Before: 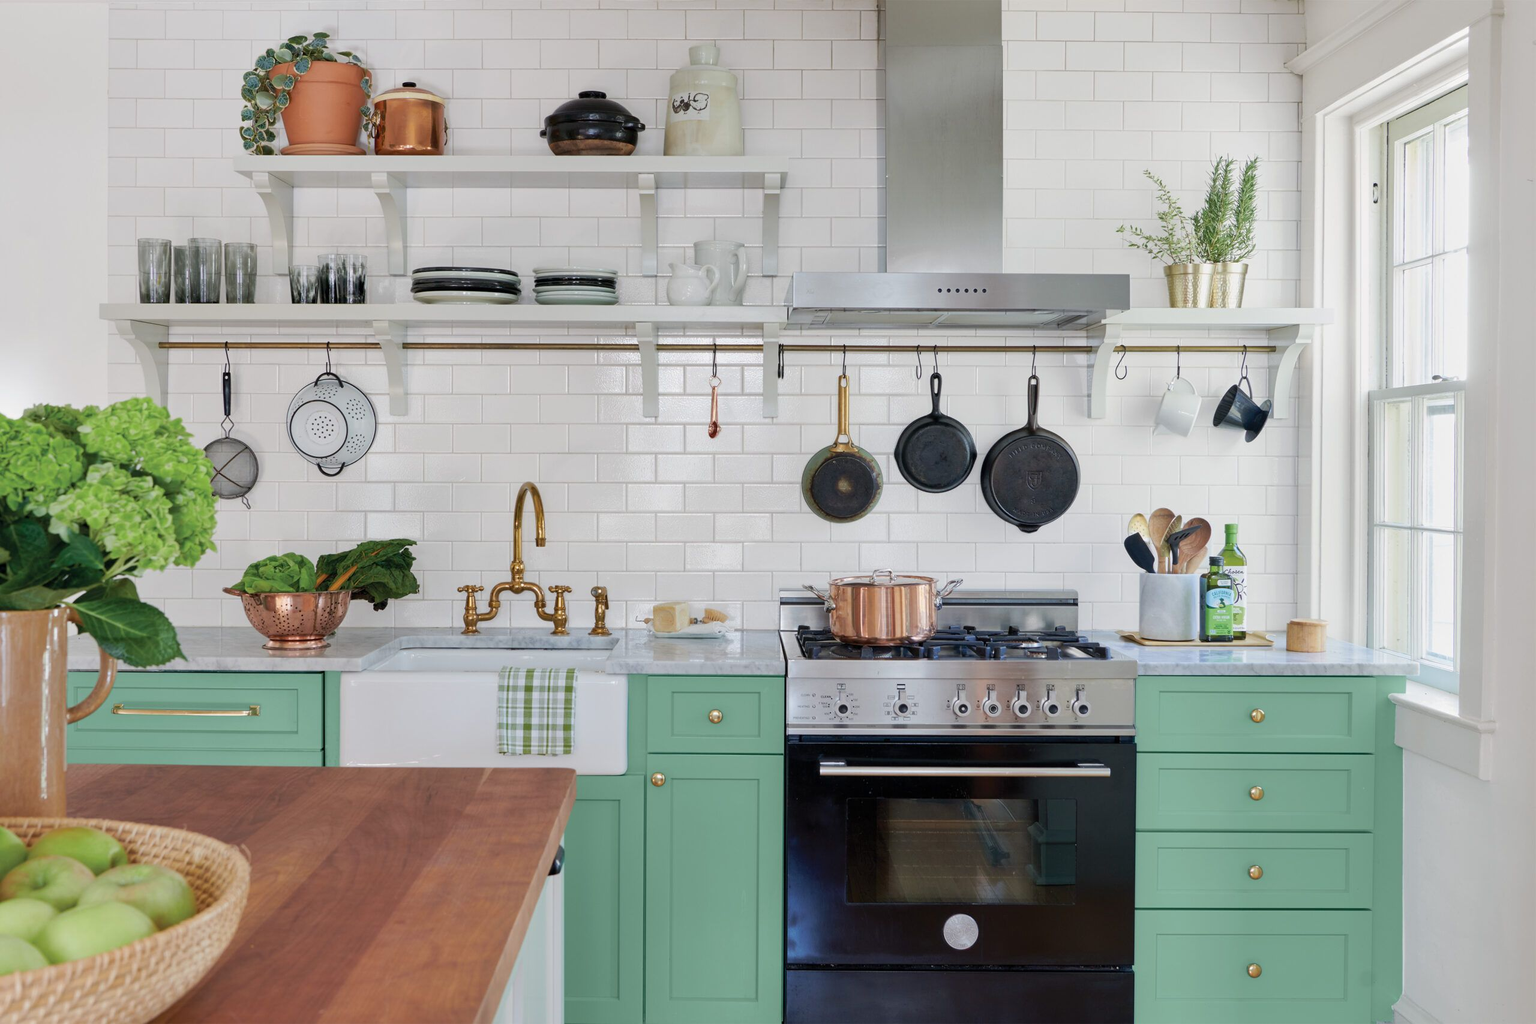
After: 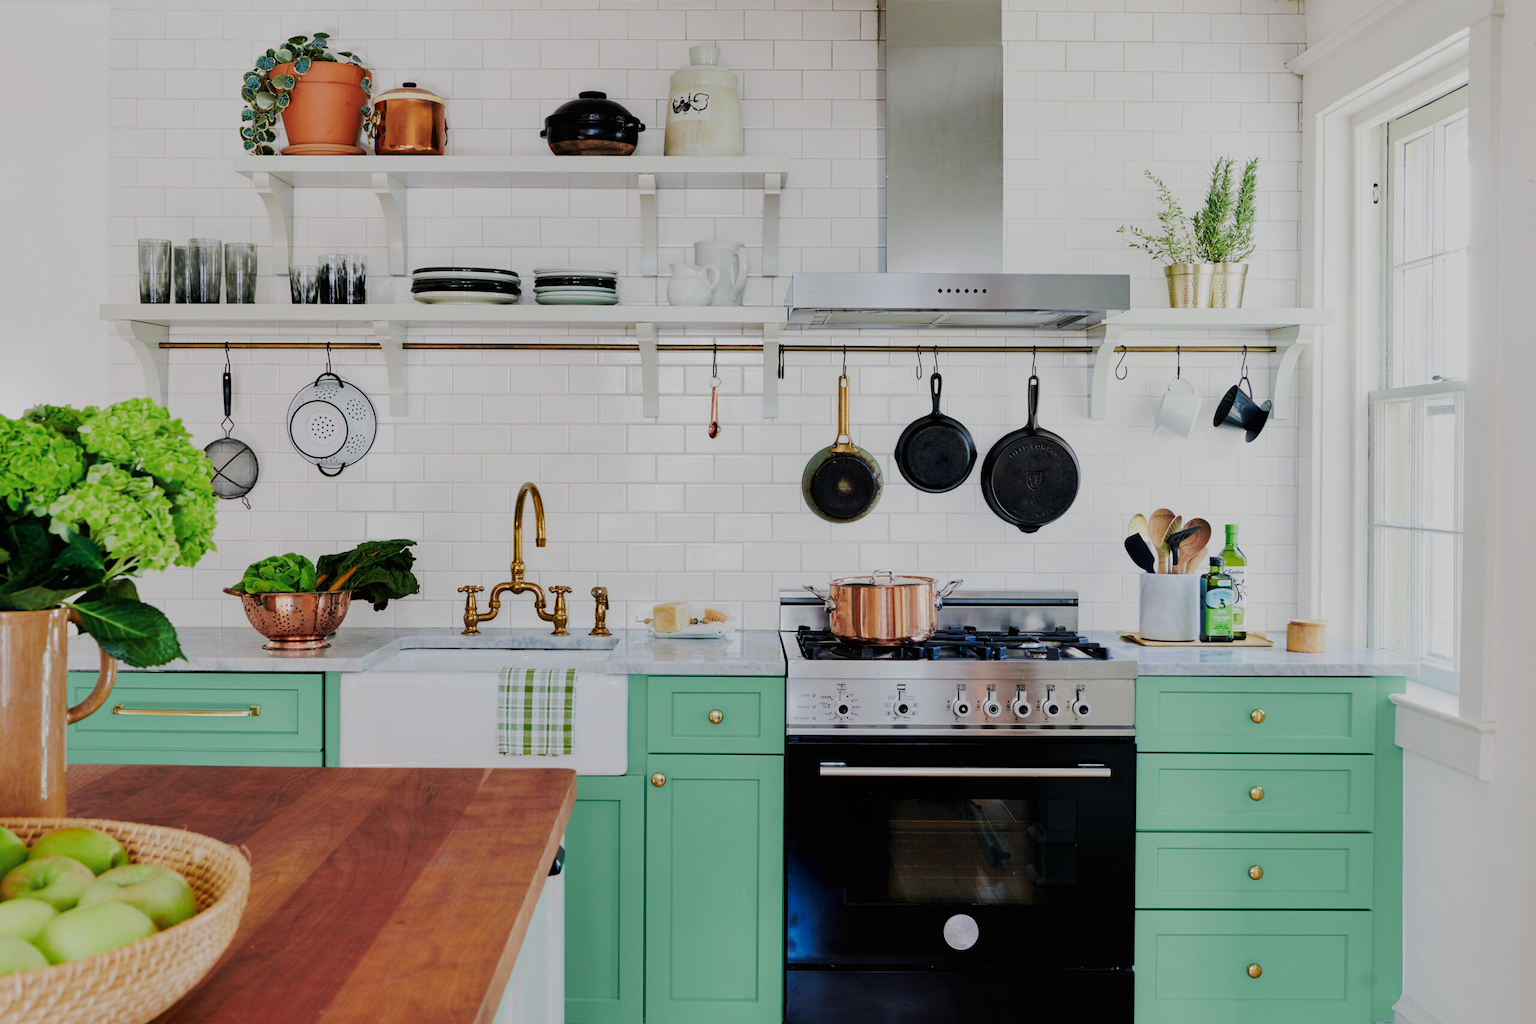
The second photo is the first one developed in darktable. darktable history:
filmic rgb: black relative exposure -7.65 EV, white relative exposure 4.56 EV, threshold 5.97 EV, hardness 3.61, add noise in highlights 0, preserve chrominance max RGB, color science v3 (2019), use custom middle-gray values true, contrast in highlights soft, enable highlight reconstruction true
tone curve: curves: ch0 [(0, 0) (0.003, 0.007) (0.011, 0.008) (0.025, 0.007) (0.044, 0.009) (0.069, 0.012) (0.1, 0.02) (0.136, 0.035) (0.177, 0.06) (0.224, 0.104) (0.277, 0.16) (0.335, 0.228) (0.399, 0.308) (0.468, 0.418) (0.543, 0.525) (0.623, 0.635) (0.709, 0.723) (0.801, 0.802) (0.898, 0.889) (1, 1)], preserve colors none
